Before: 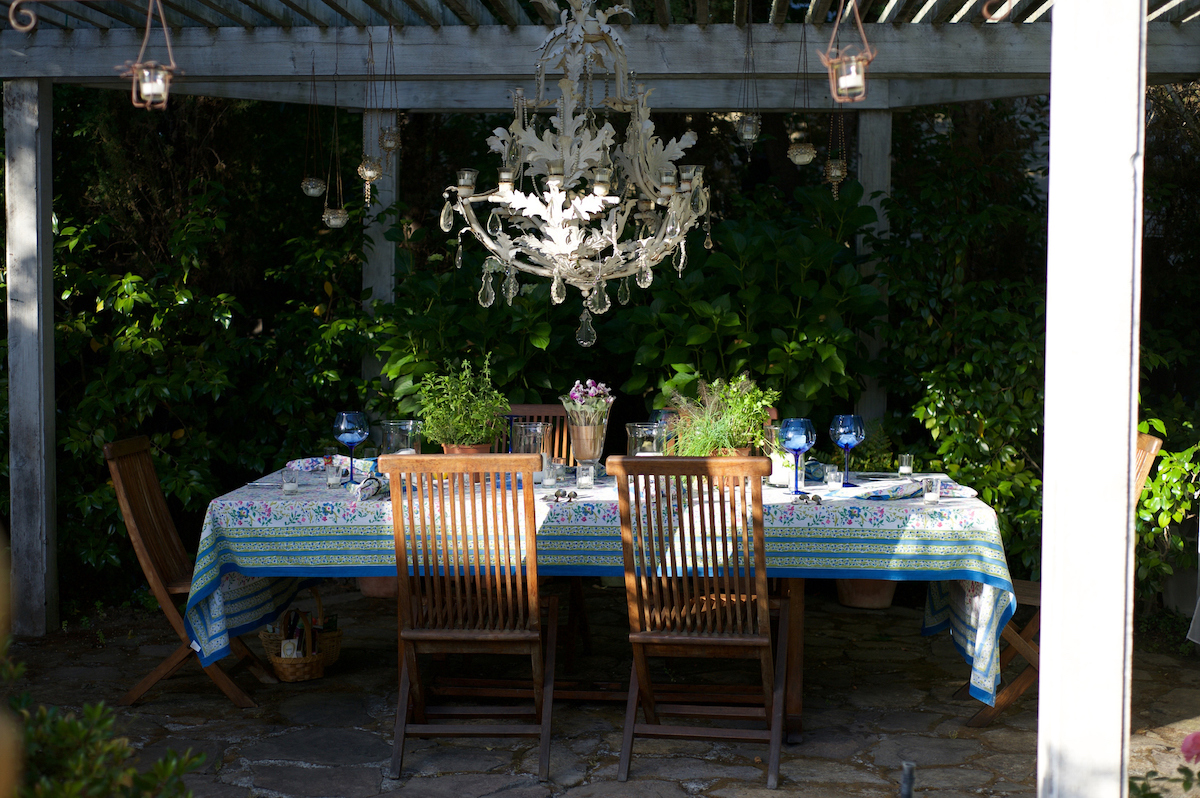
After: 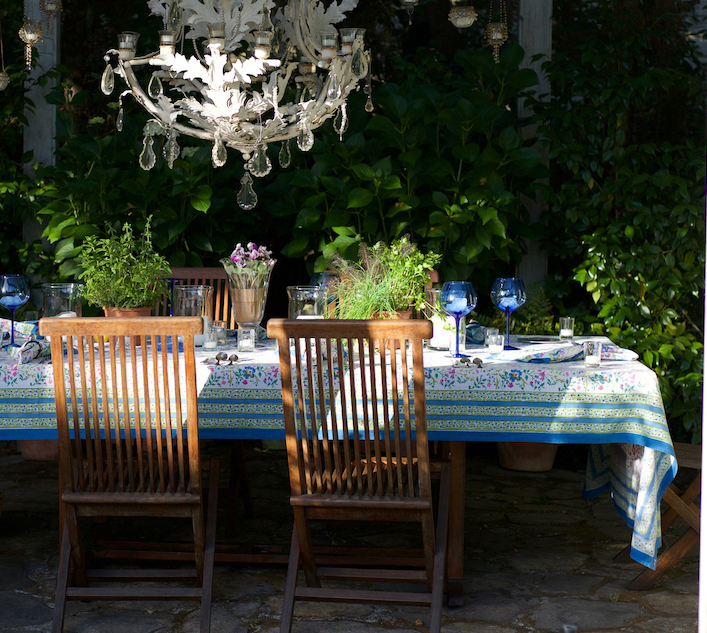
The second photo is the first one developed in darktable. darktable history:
crop and rotate: left 28.27%, top 17.223%, right 12.798%, bottom 3.339%
